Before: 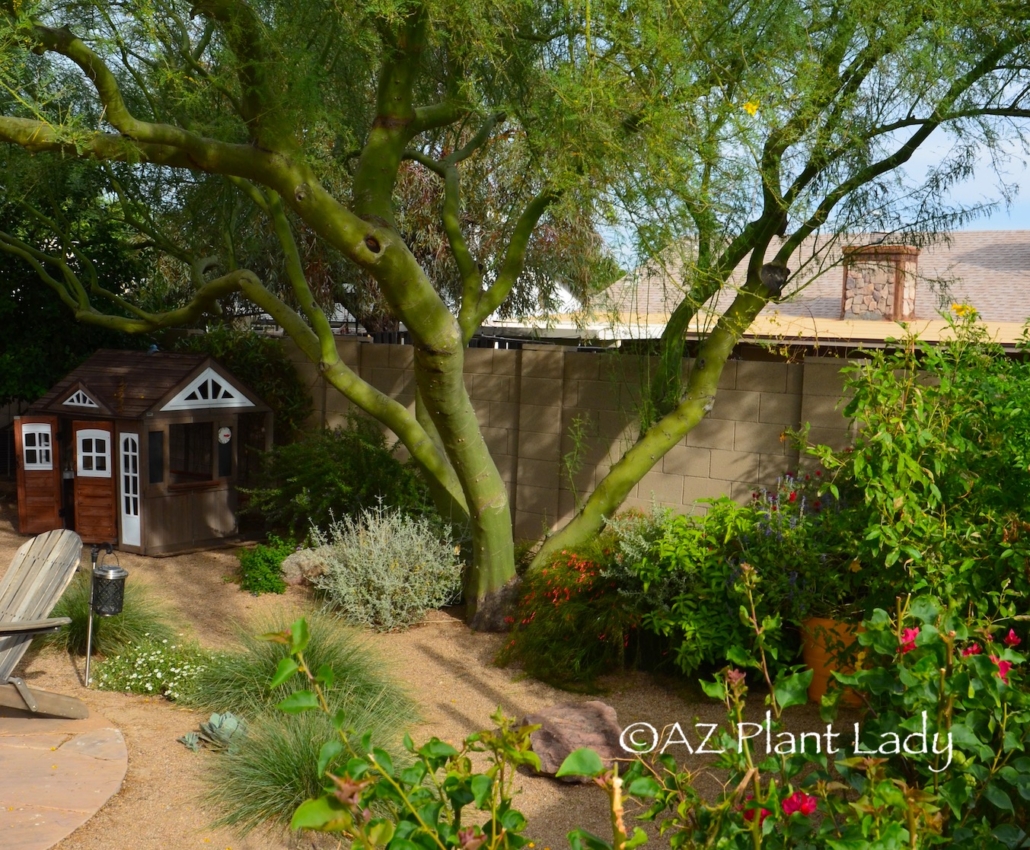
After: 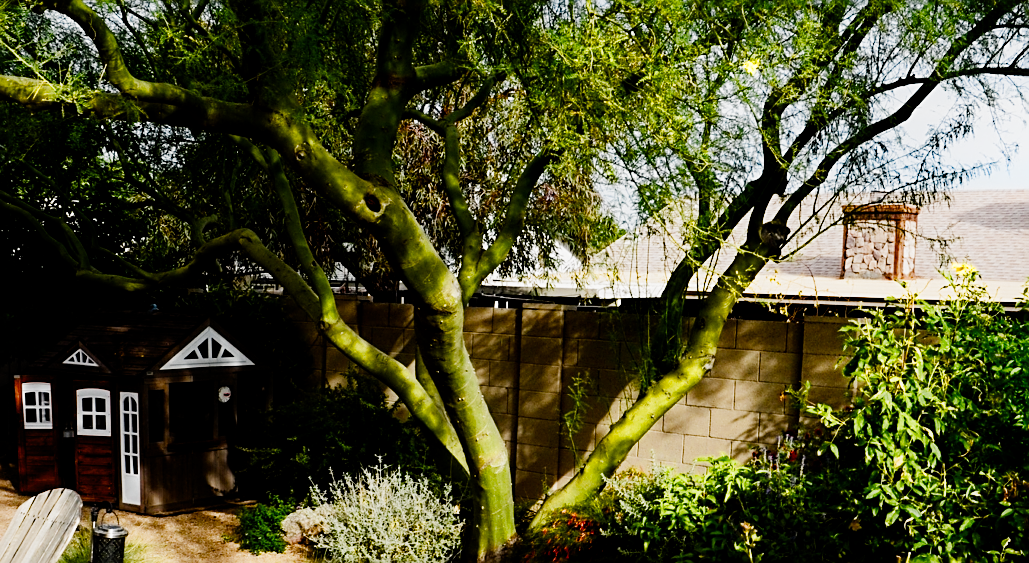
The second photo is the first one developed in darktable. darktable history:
color zones: curves: ch0 [(0.004, 0.305) (0.261, 0.623) (0.389, 0.399) (0.708, 0.571) (0.947, 0.34)]; ch1 [(0.025, 0.645) (0.229, 0.584) (0.326, 0.551) (0.484, 0.262) (0.757, 0.643)]
local contrast: mode bilateral grid, contrast 20, coarseness 49, detail 119%, midtone range 0.2
filmic rgb: black relative exposure -7.65 EV, white relative exposure 4.56 EV, threshold 5.95 EV, hardness 3.61, add noise in highlights 0, preserve chrominance no, color science v3 (2019), use custom middle-gray values true, contrast in highlights soft, enable highlight reconstruction true
color balance rgb: highlights gain › chroma 1.122%, highlights gain › hue 60.05°, perceptual saturation grading › global saturation 0.862%, perceptual saturation grading › highlights -9.663%, perceptual saturation grading › mid-tones 18.606%, perceptual saturation grading › shadows 28.435%, global vibrance 9.935%, contrast 14.997%, saturation formula JzAzBz (2021)
sharpen: amount 0.6
shadows and highlights: shadows -20.74, highlights 98.66, soften with gaussian
crop and rotate: top 4.882%, bottom 28.803%
tone equalizer: -8 EV -0.756 EV, -7 EV -0.677 EV, -6 EV -0.634 EV, -5 EV -0.398 EV, -3 EV 0.384 EV, -2 EV 0.6 EV, -1 EV 0.678 EV, +0 EV 0.778 EV, edges refinement/feathering 500, mask exposure compensation -1.57 EV, preserve details no
